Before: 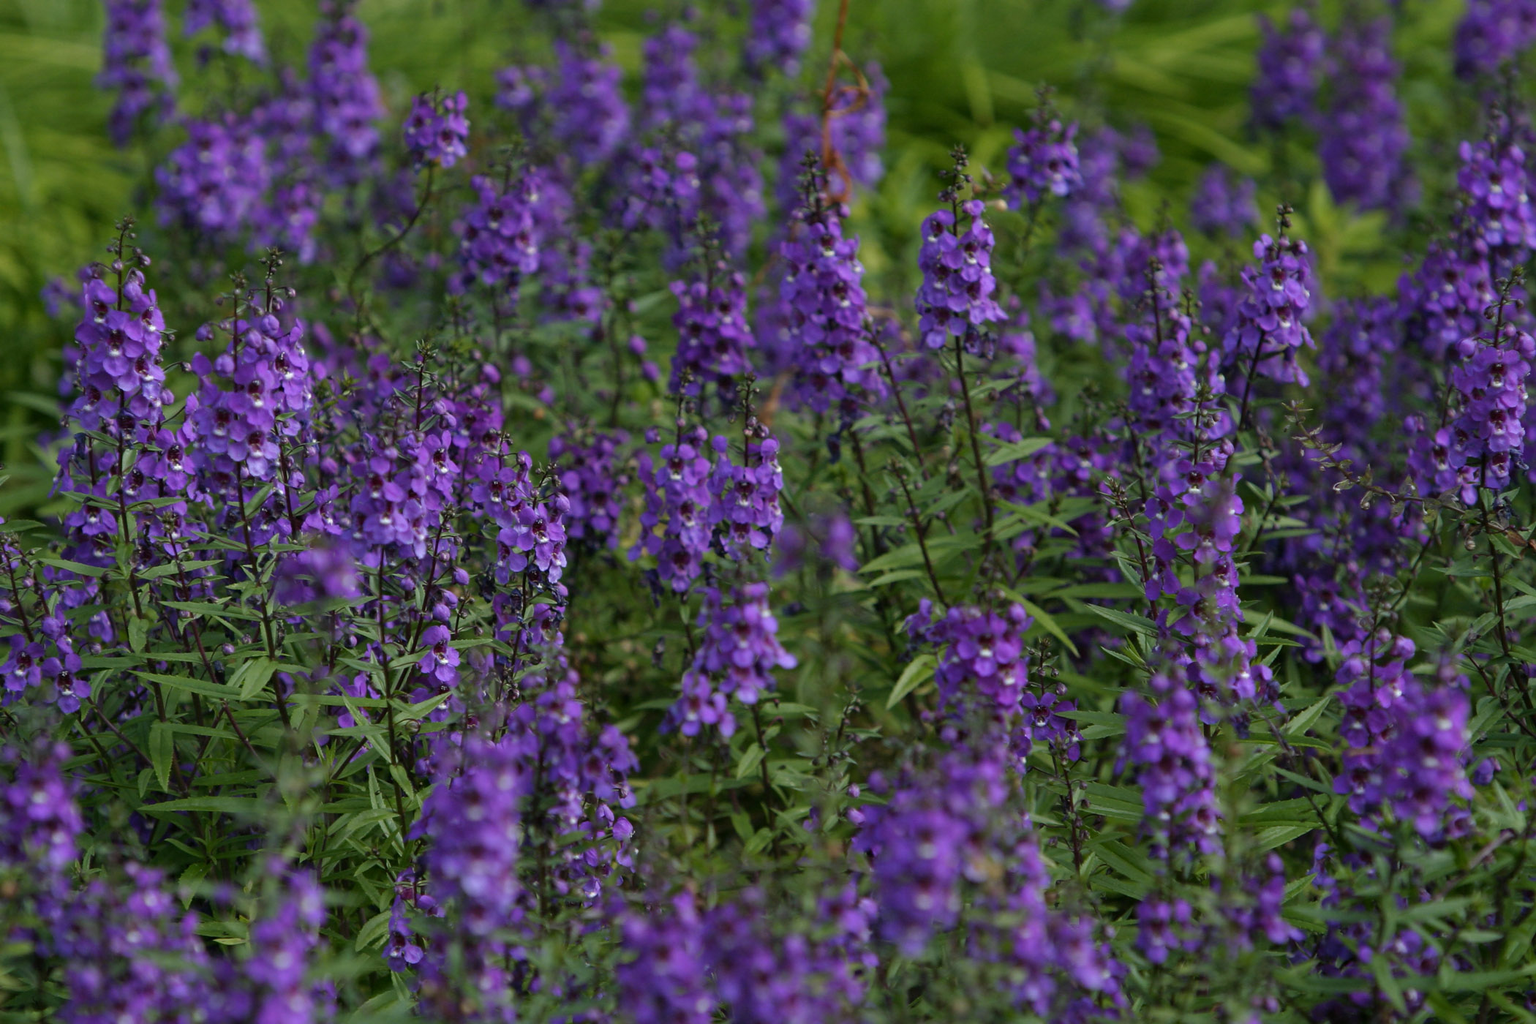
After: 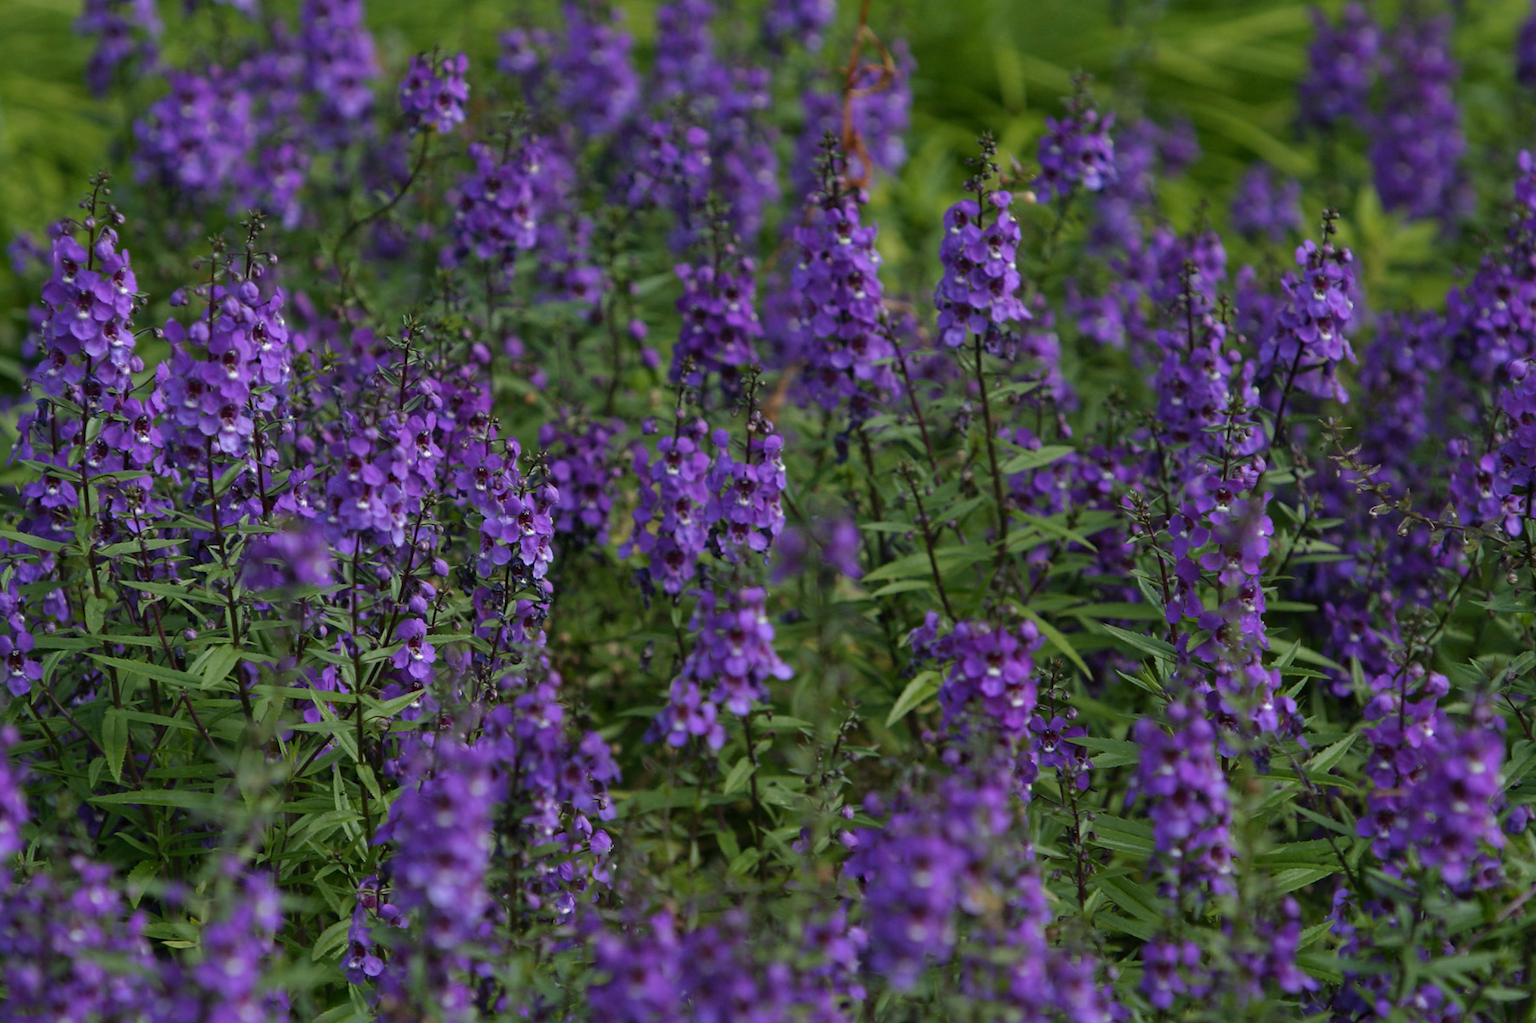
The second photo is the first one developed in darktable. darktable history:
tone equalizer: on, module defaults
crop and rotate: angle -2.38°
